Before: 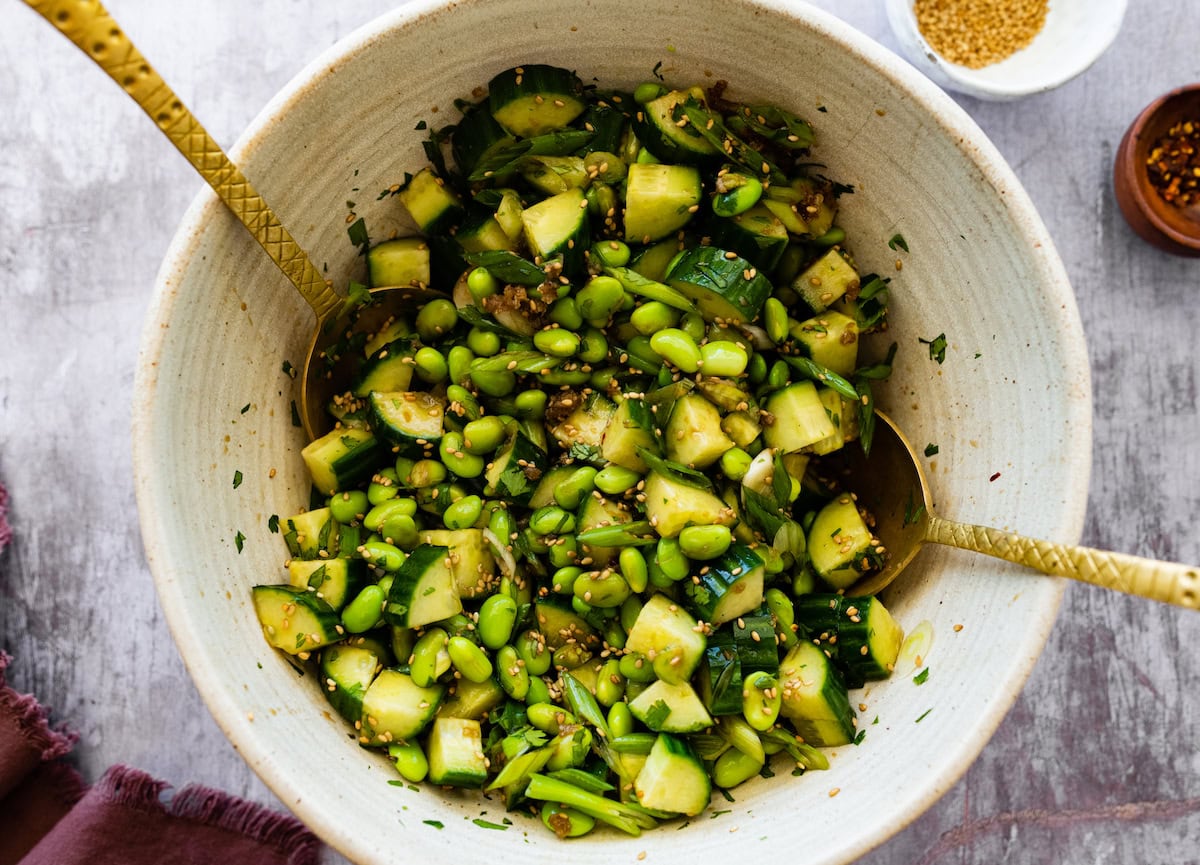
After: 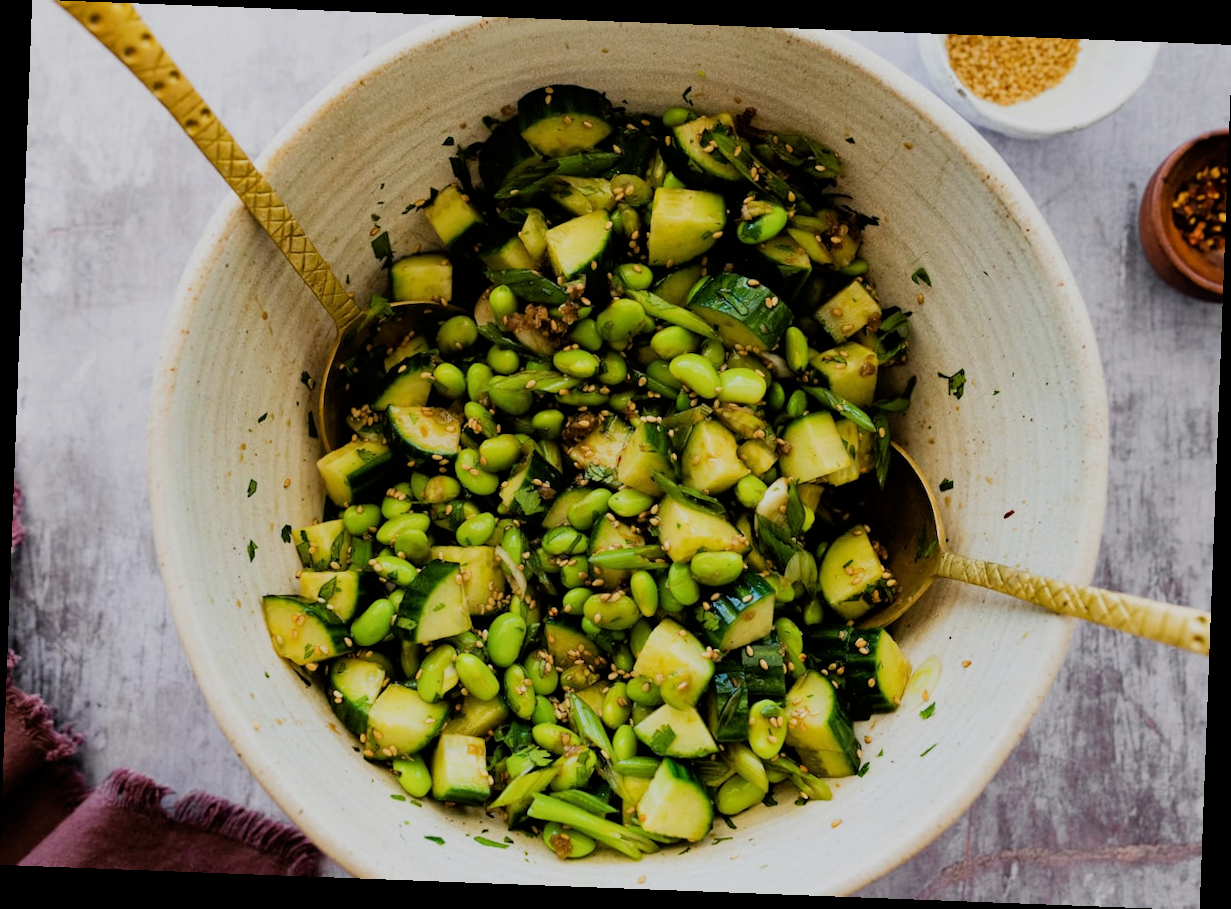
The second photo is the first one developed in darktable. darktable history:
rotate and perspective: rotation 2.17°, automatic cropping off
filmic rgb: black relative exposure -7.65 EV, white relative exposure 4.56 EV, hardness 3.61
